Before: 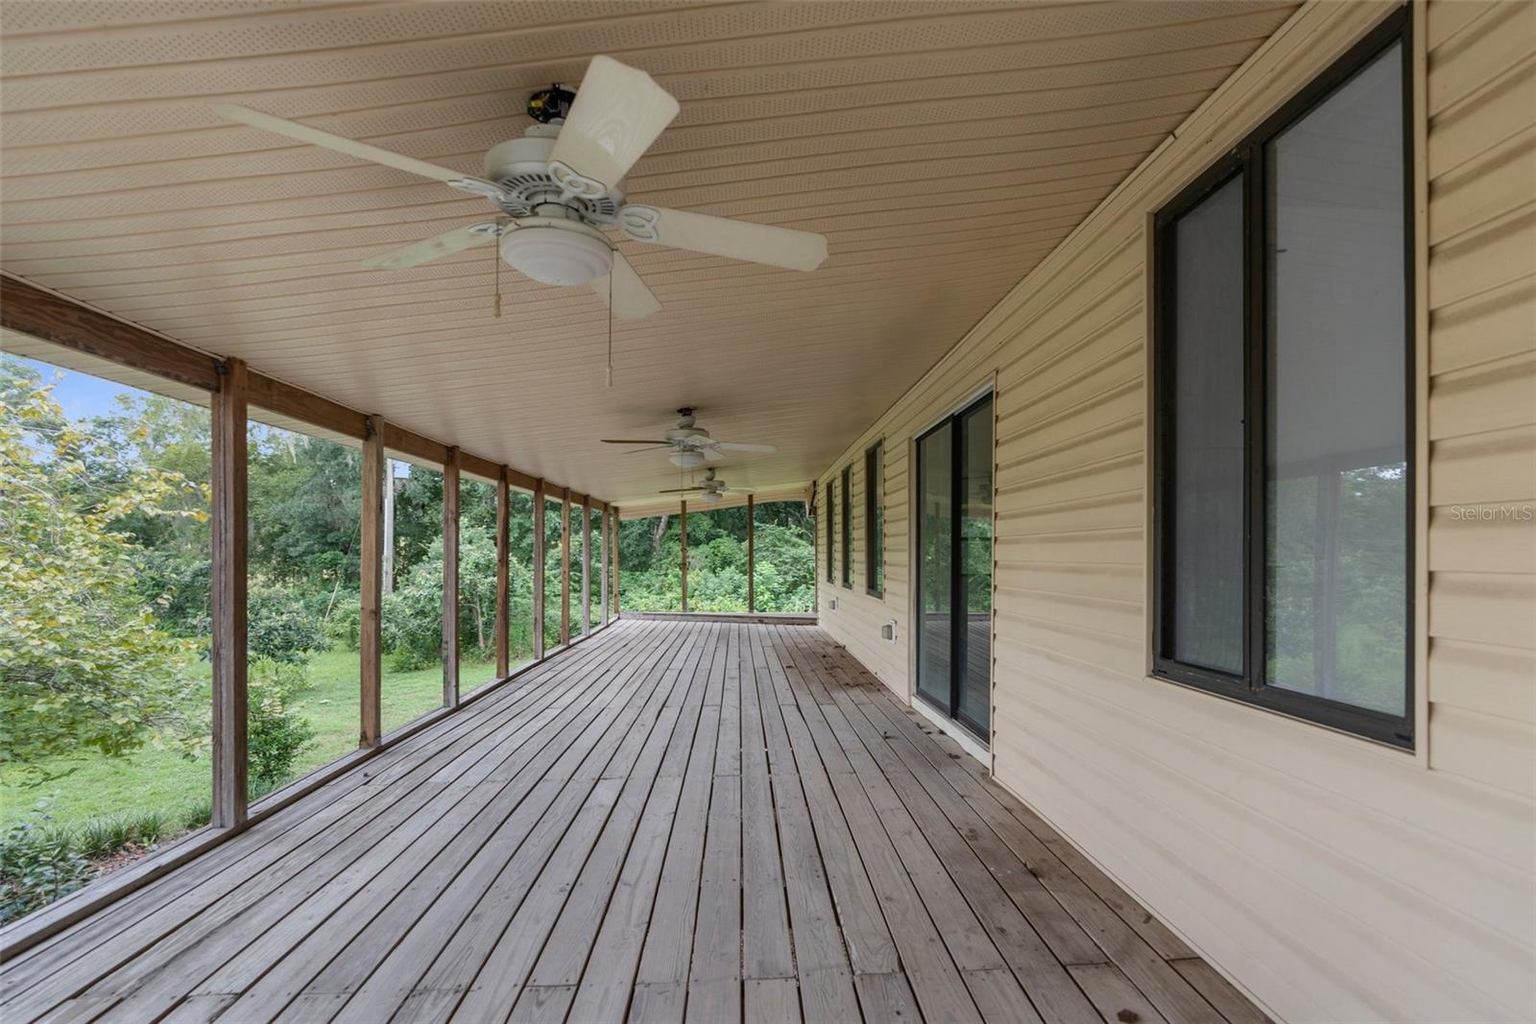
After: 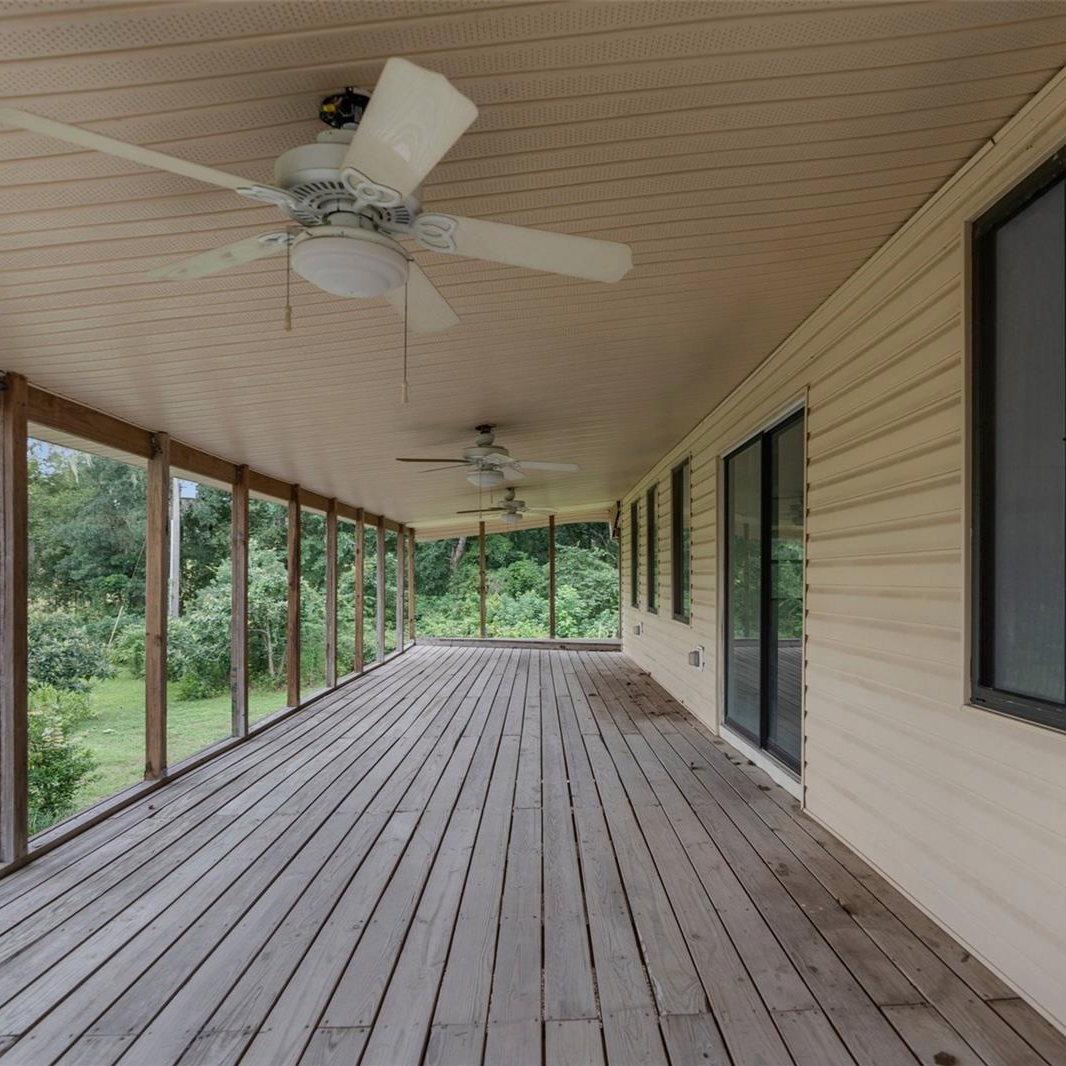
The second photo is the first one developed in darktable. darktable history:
crop and rotate: left 14.436%, right 18.898%
exposure: exposure -0.177 EV, compensate highlight preservation false
